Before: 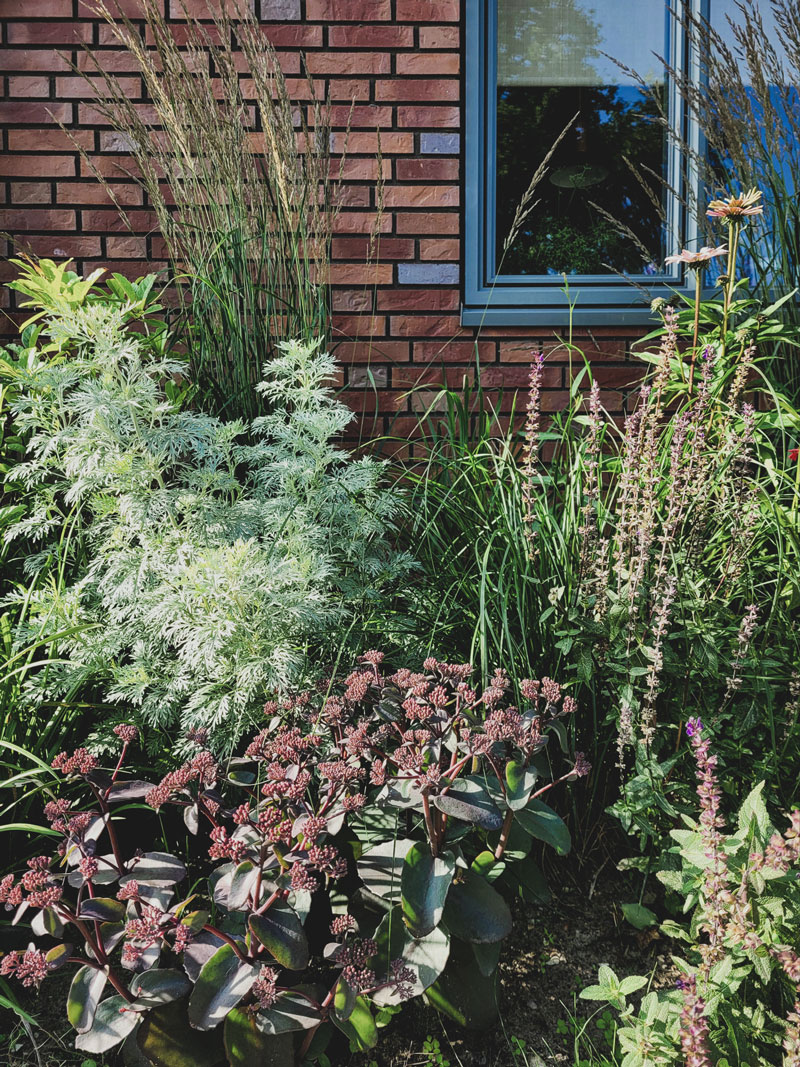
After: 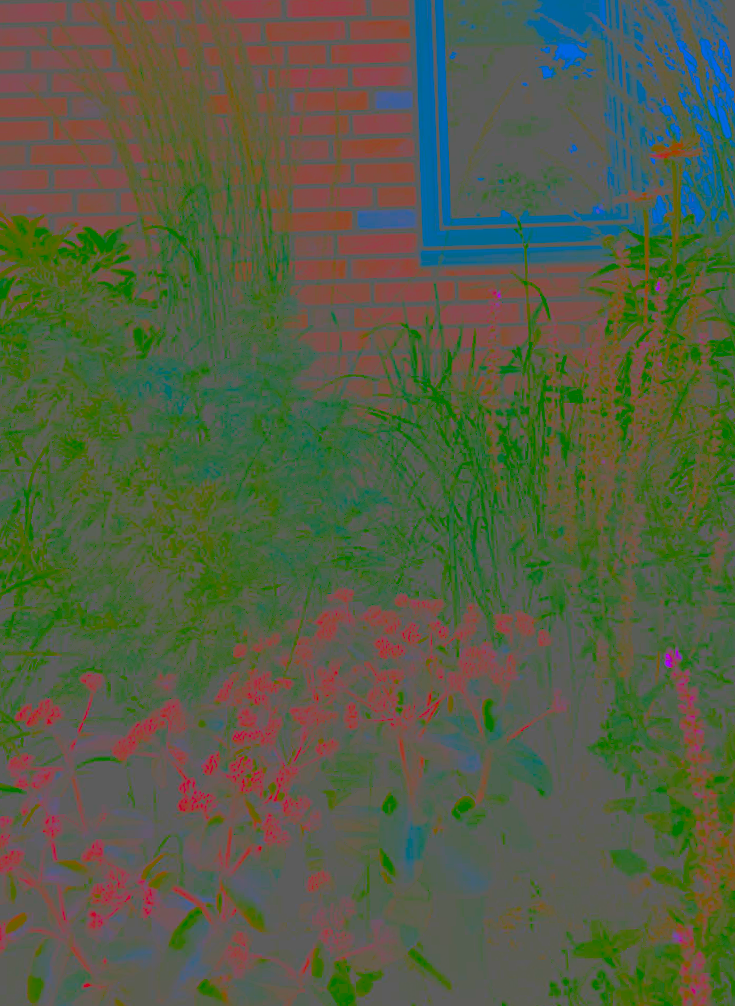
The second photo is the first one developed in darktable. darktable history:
sharpen: on, module defaults
rotate and perspective: rotation -1.68°, lens shift (vertical) -0.146, crop left 0.049, crop right 0.912, crop top 0.032, crop bottom 0.96
contrast brightness saturation: contrast -0.99, brightness -0.17, saturation 0.75
crop and rotate: left 0.614%, top 0.179%, bottom 0.309%
